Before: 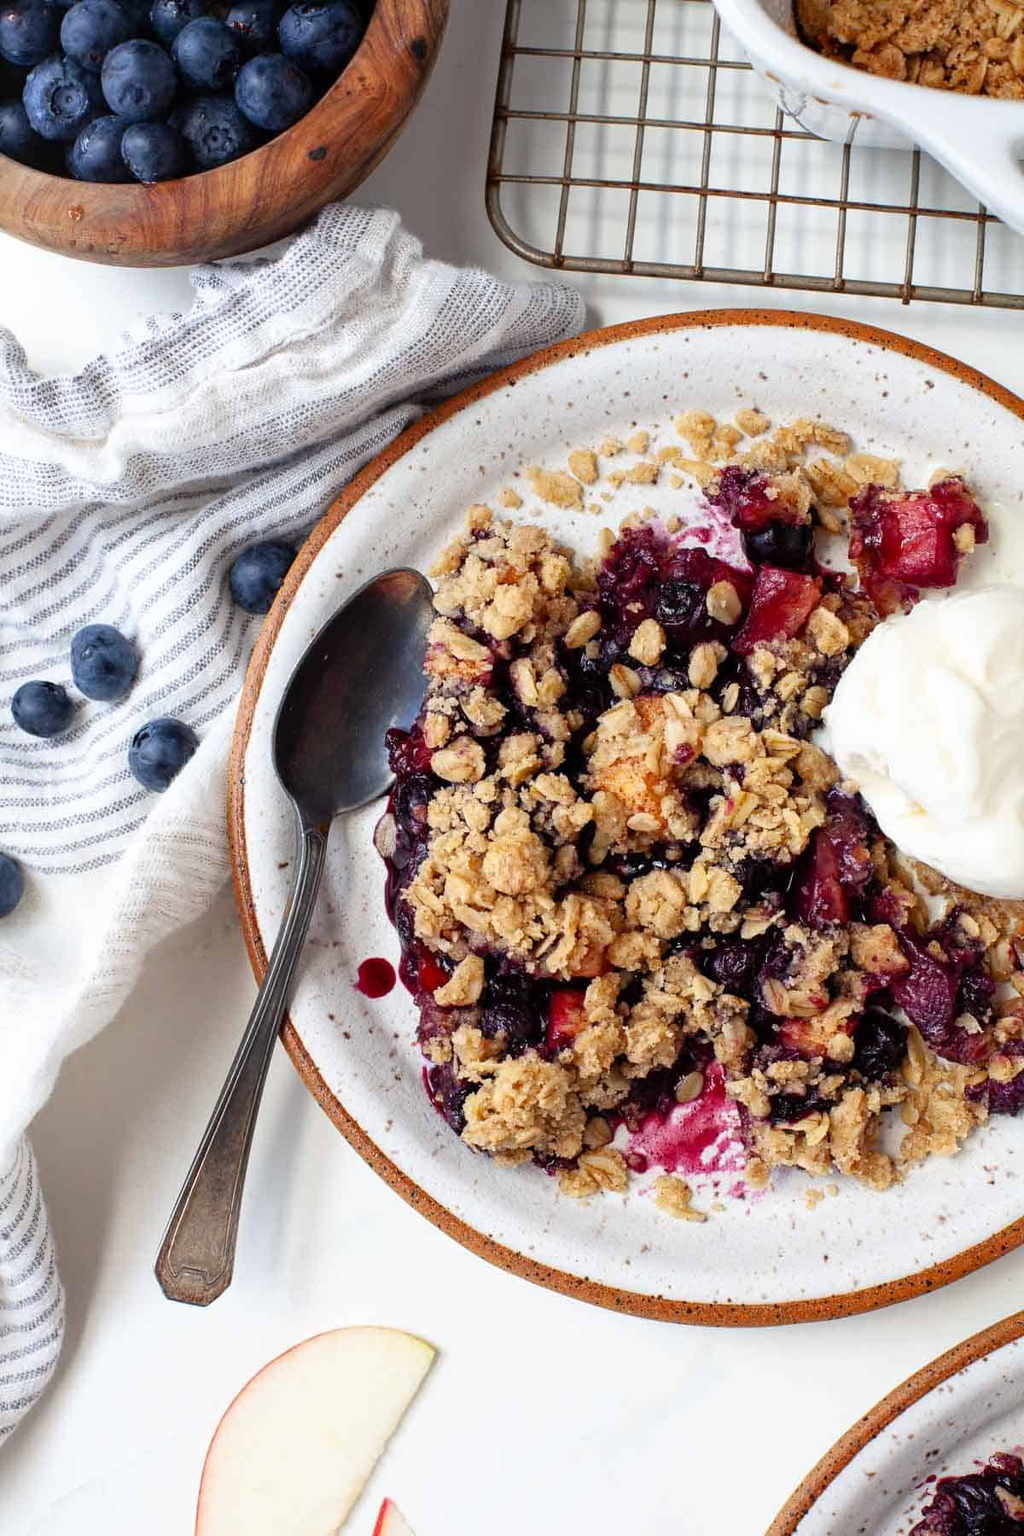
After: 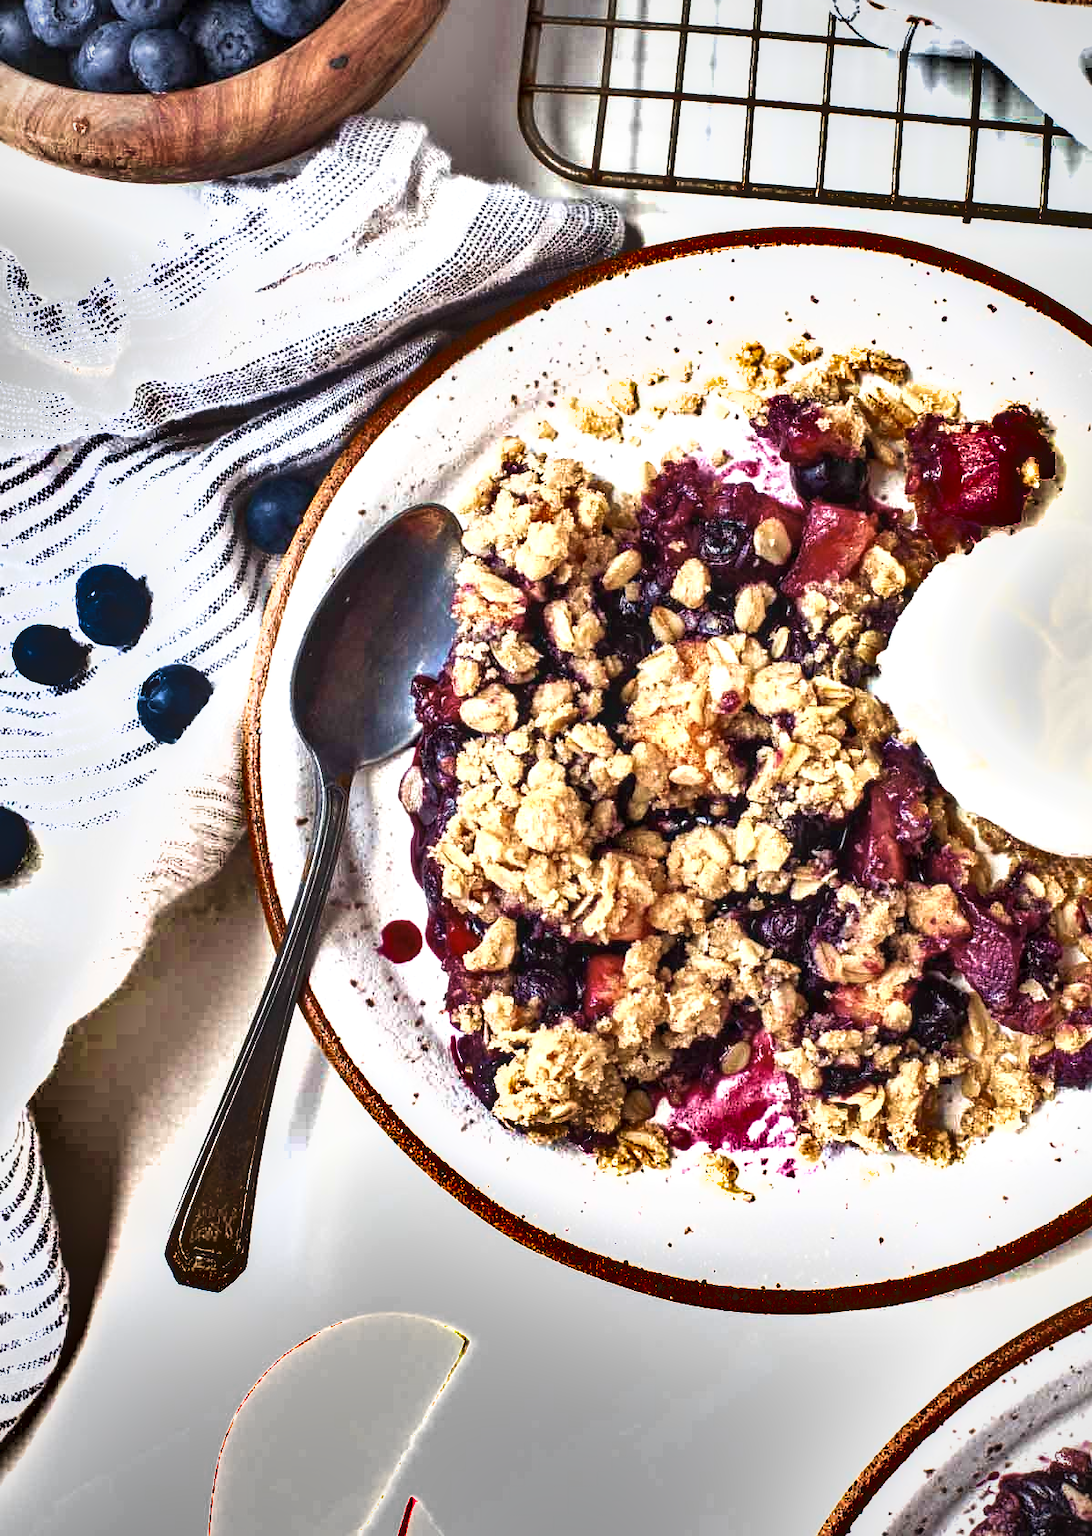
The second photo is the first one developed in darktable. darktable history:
crop and rotate: top 6.25%
shadows and highlights: white point adjustment 0.1, highlights -70, soften with gaussian
velvia: strength 45%
vignetting: fall-off radius 81.94%
local contrast: on, module defaults
color correction: saturation 0.8
exposure: exposure 0.999 EV, compensate highlight preservation false
